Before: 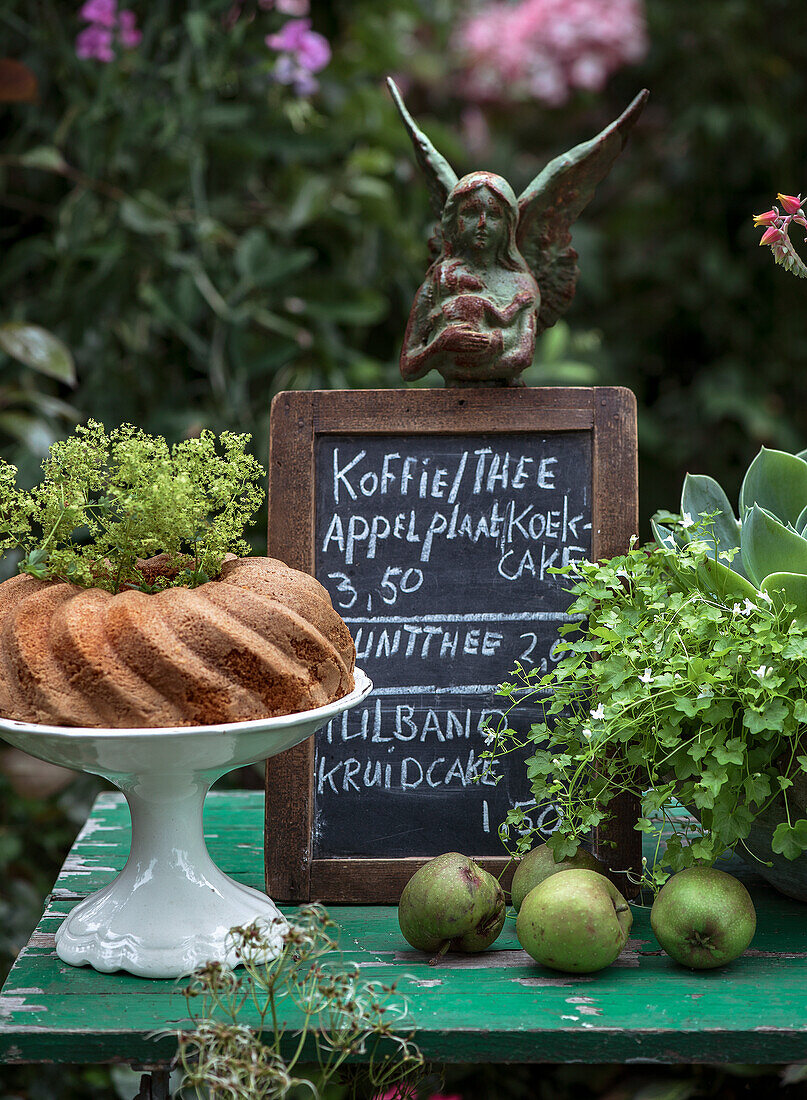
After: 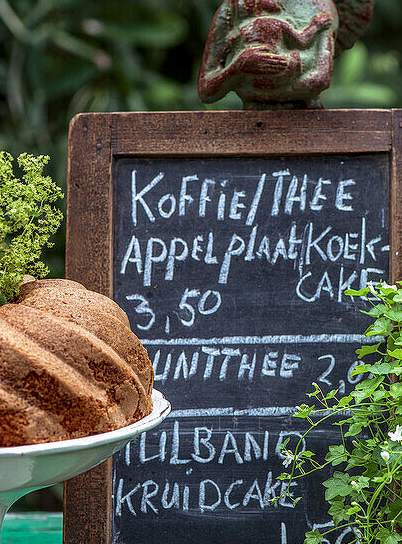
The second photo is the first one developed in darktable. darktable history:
local contrast: on, module defaults
color correction: highlights b* -0.024, saturation 1.14
crop: left 25.057%, top 25.341%, right 25.006%, bottom 25.168%
